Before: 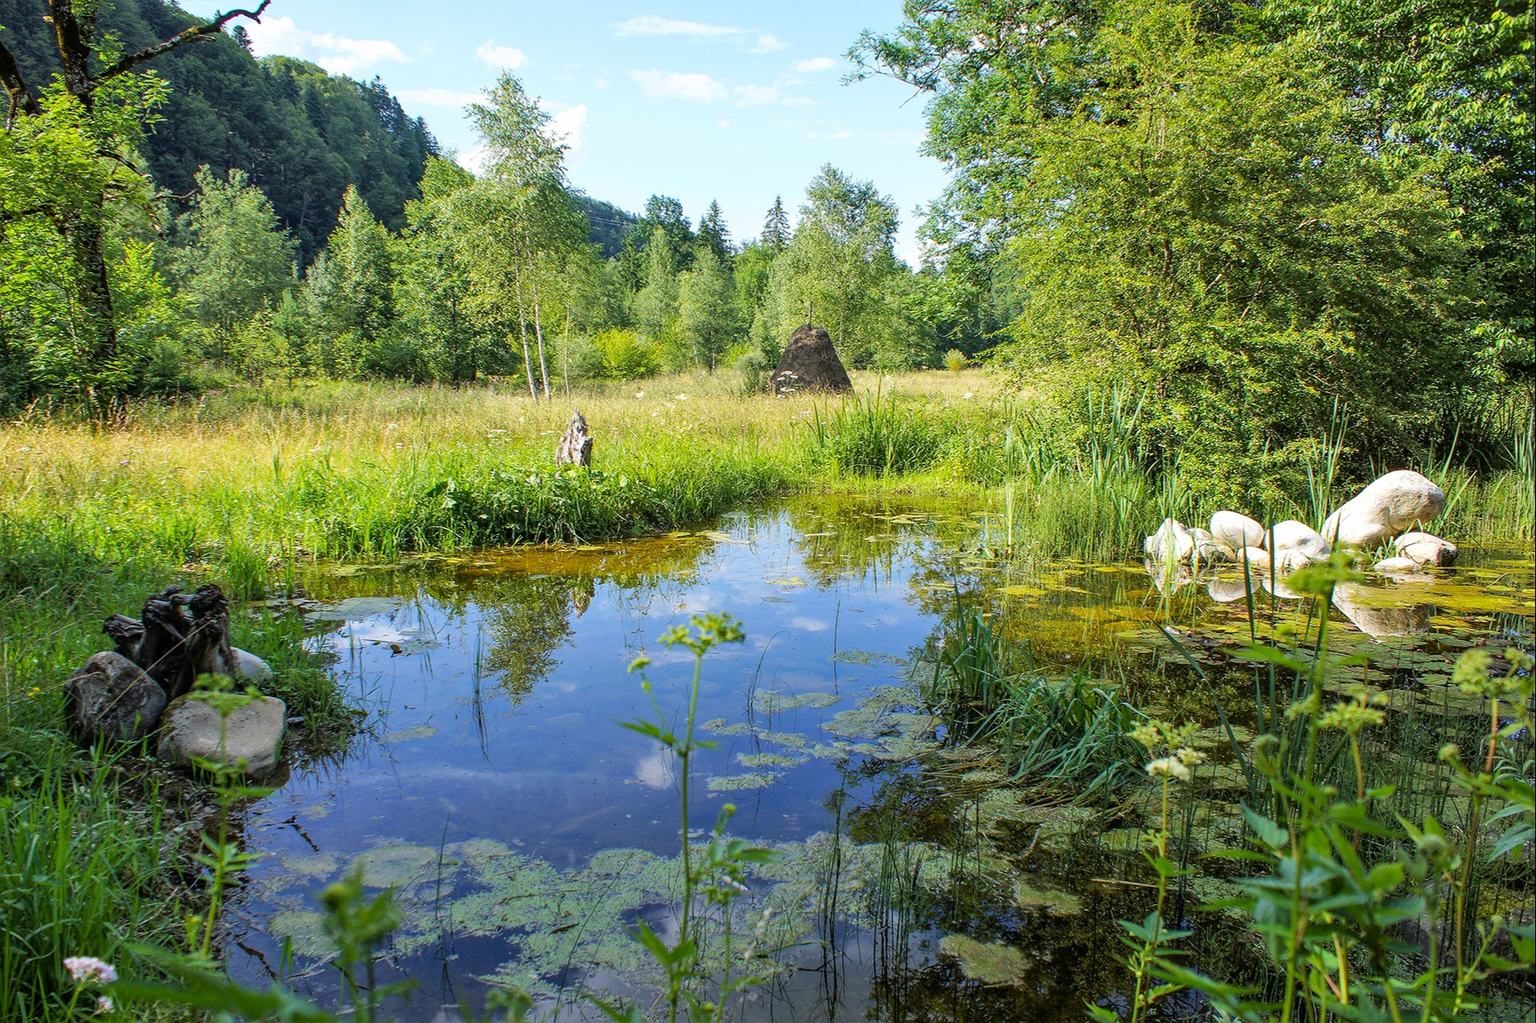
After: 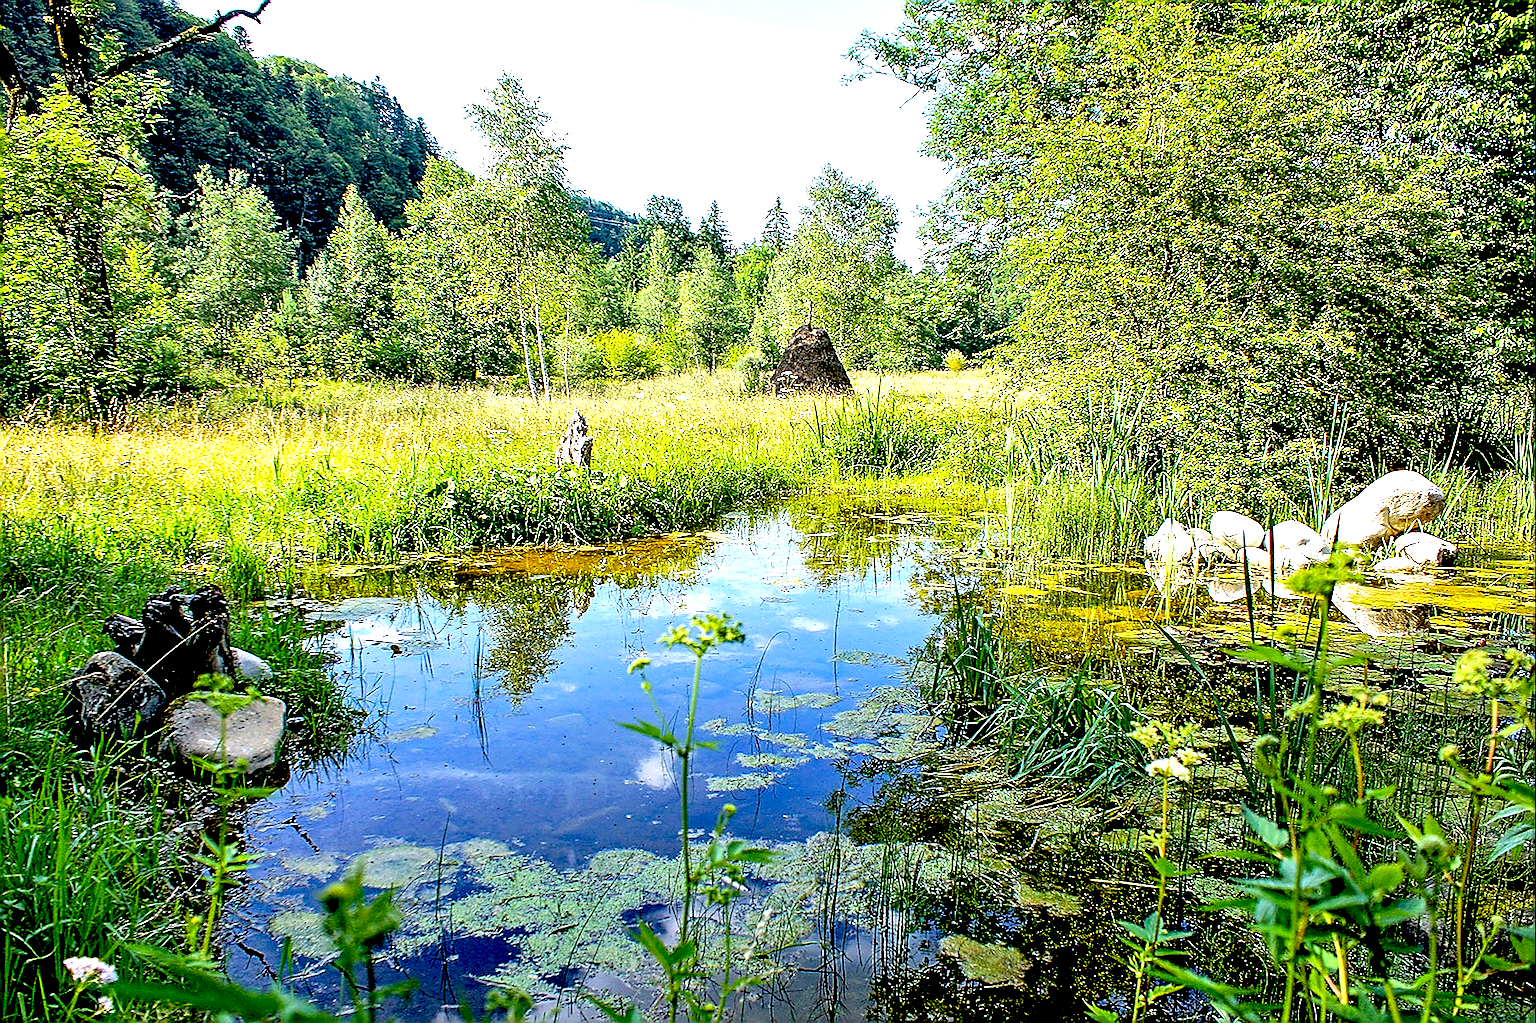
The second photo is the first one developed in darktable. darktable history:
sharpen: radius 1.4, amount 1.25, threshold 0.7
contrast equalizer: octaves 7, y [[0.6 ×6], [0.55 ×6], [0 ×6], [0 ×6], [0 ×6]], mix 0.3
exposure: black level correction 0.035, exposure 0.9 EV, compensate highlight preservation false
